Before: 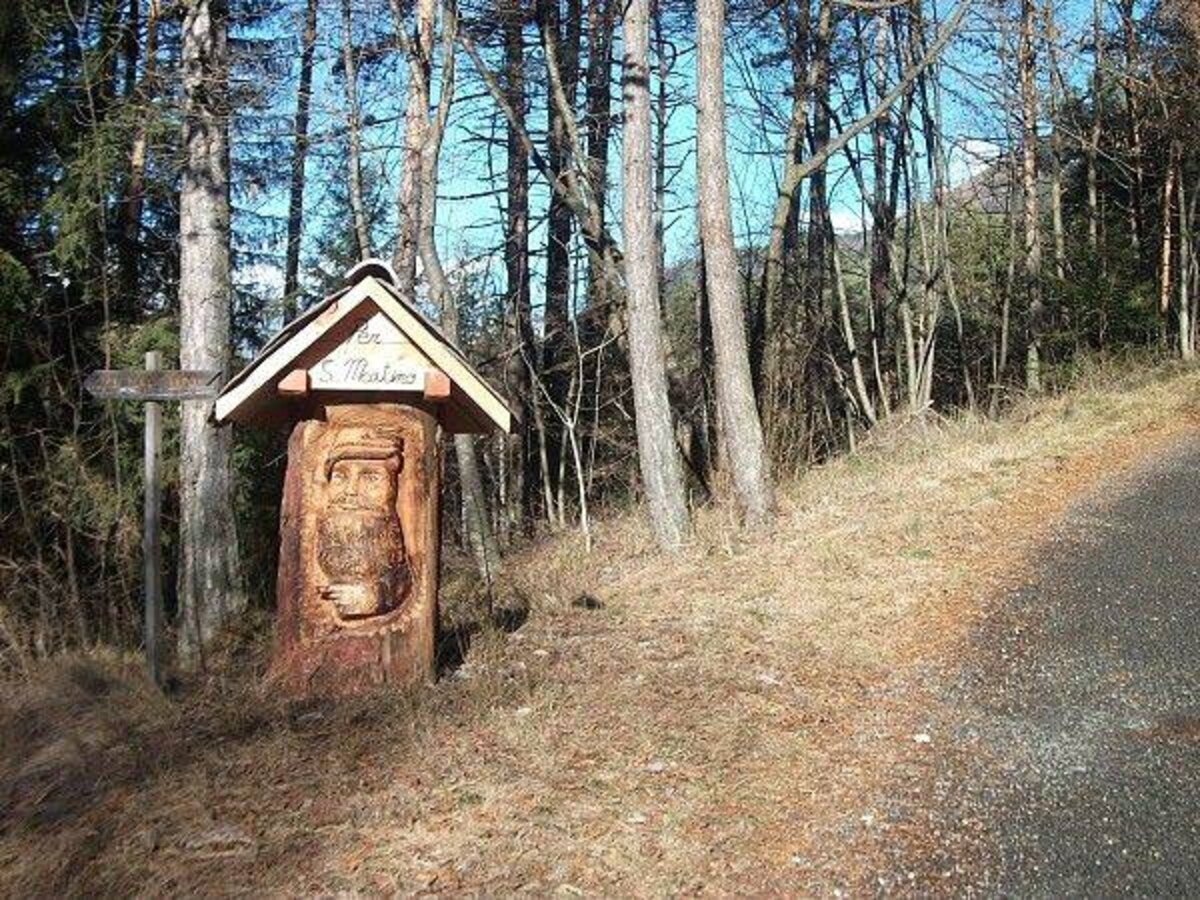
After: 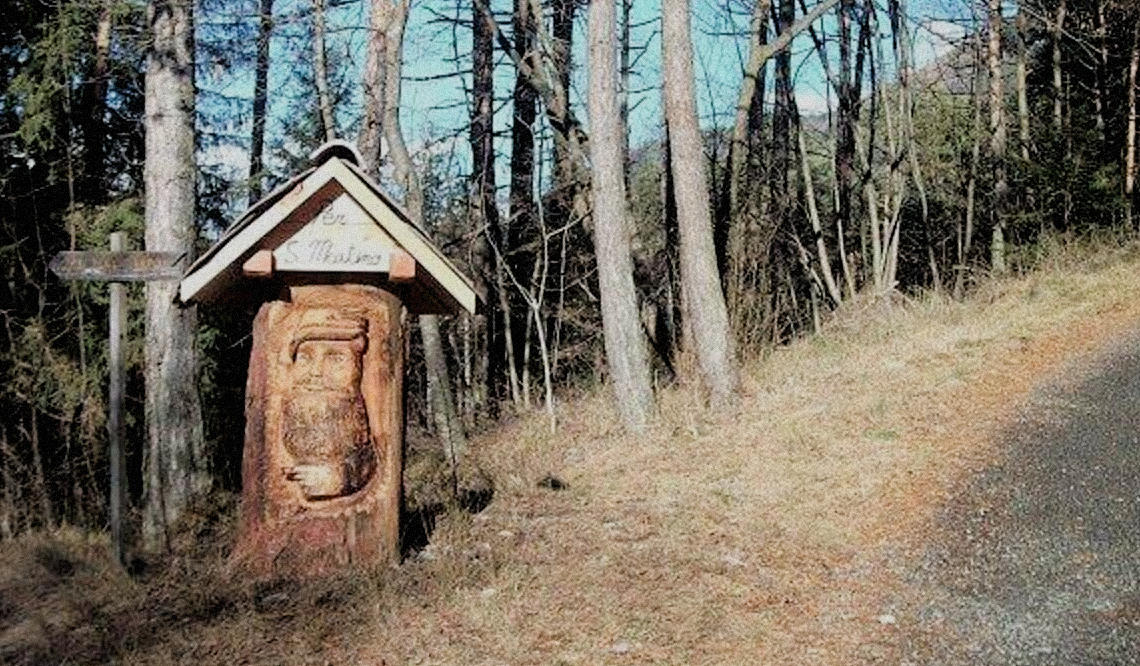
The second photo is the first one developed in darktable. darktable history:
grain: mid-tones bias 0%
crop and rotate: left 2.991%, top 13.302%, right 1.981%, bottom 12.636%
filmic rgb: black relative exposure -4.88 EV, hardness 2.82
